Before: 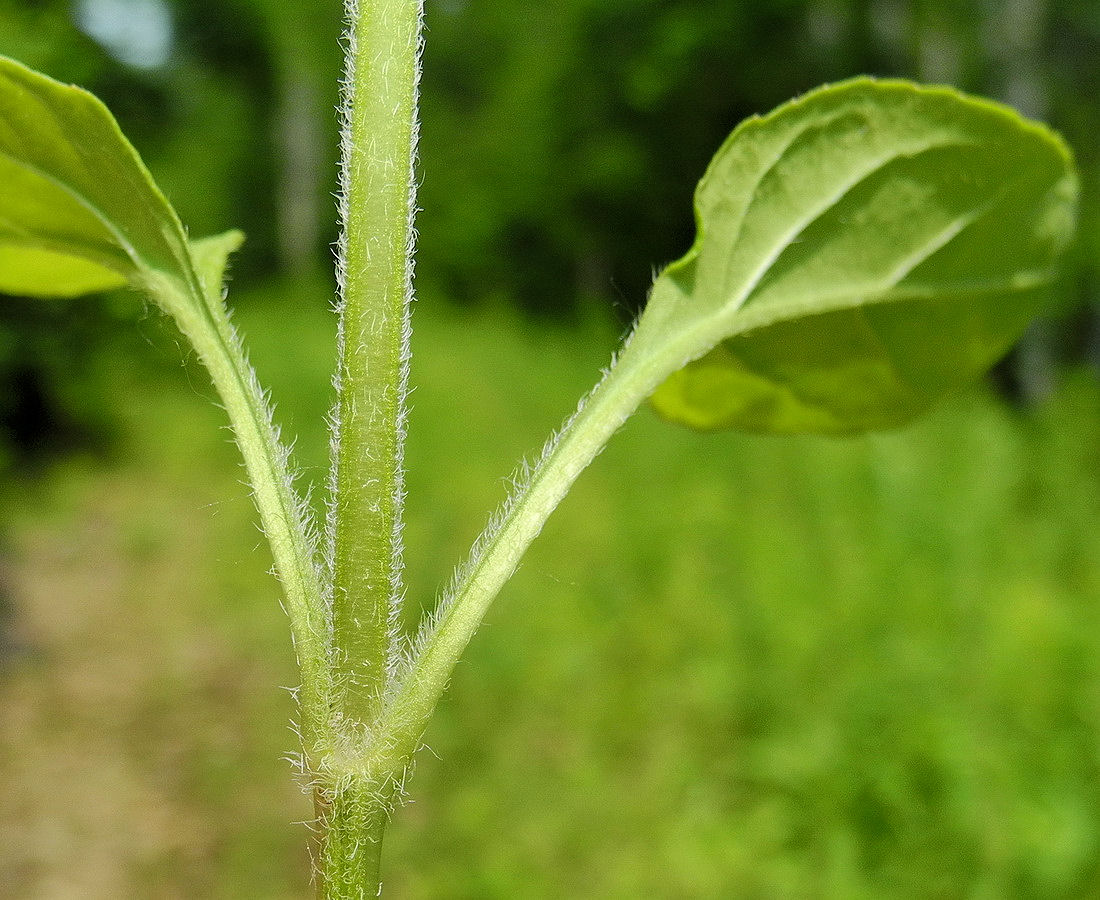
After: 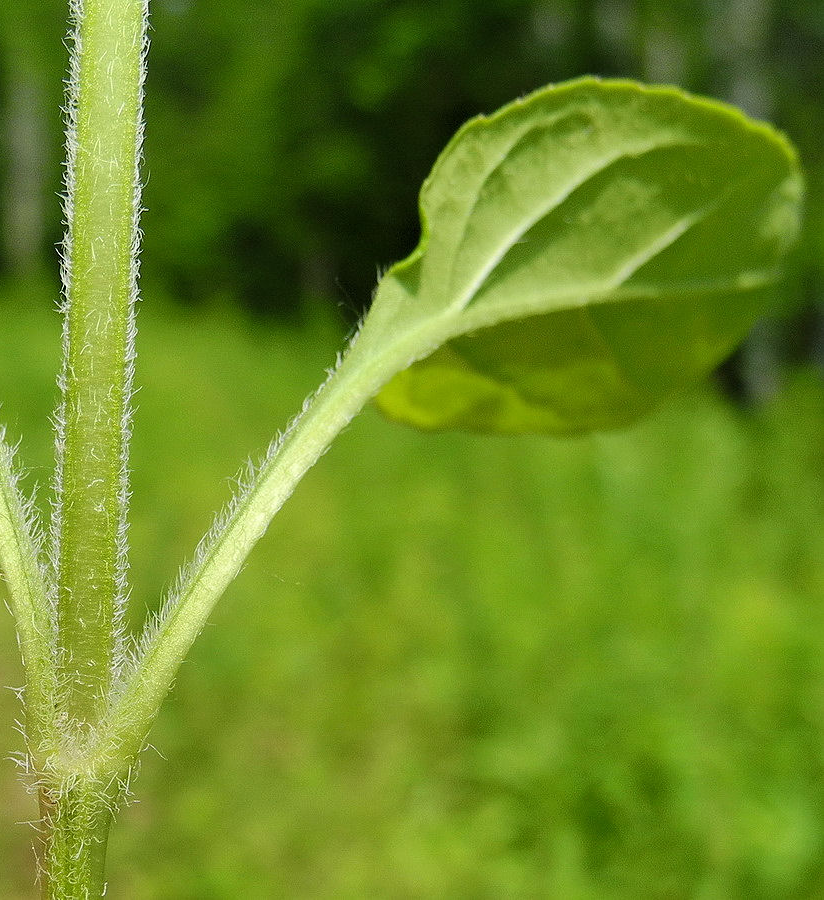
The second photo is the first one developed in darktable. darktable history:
exposure: compensate exposure bias true, compensate highlight preservation false
crop and rotate: left 25.044%
